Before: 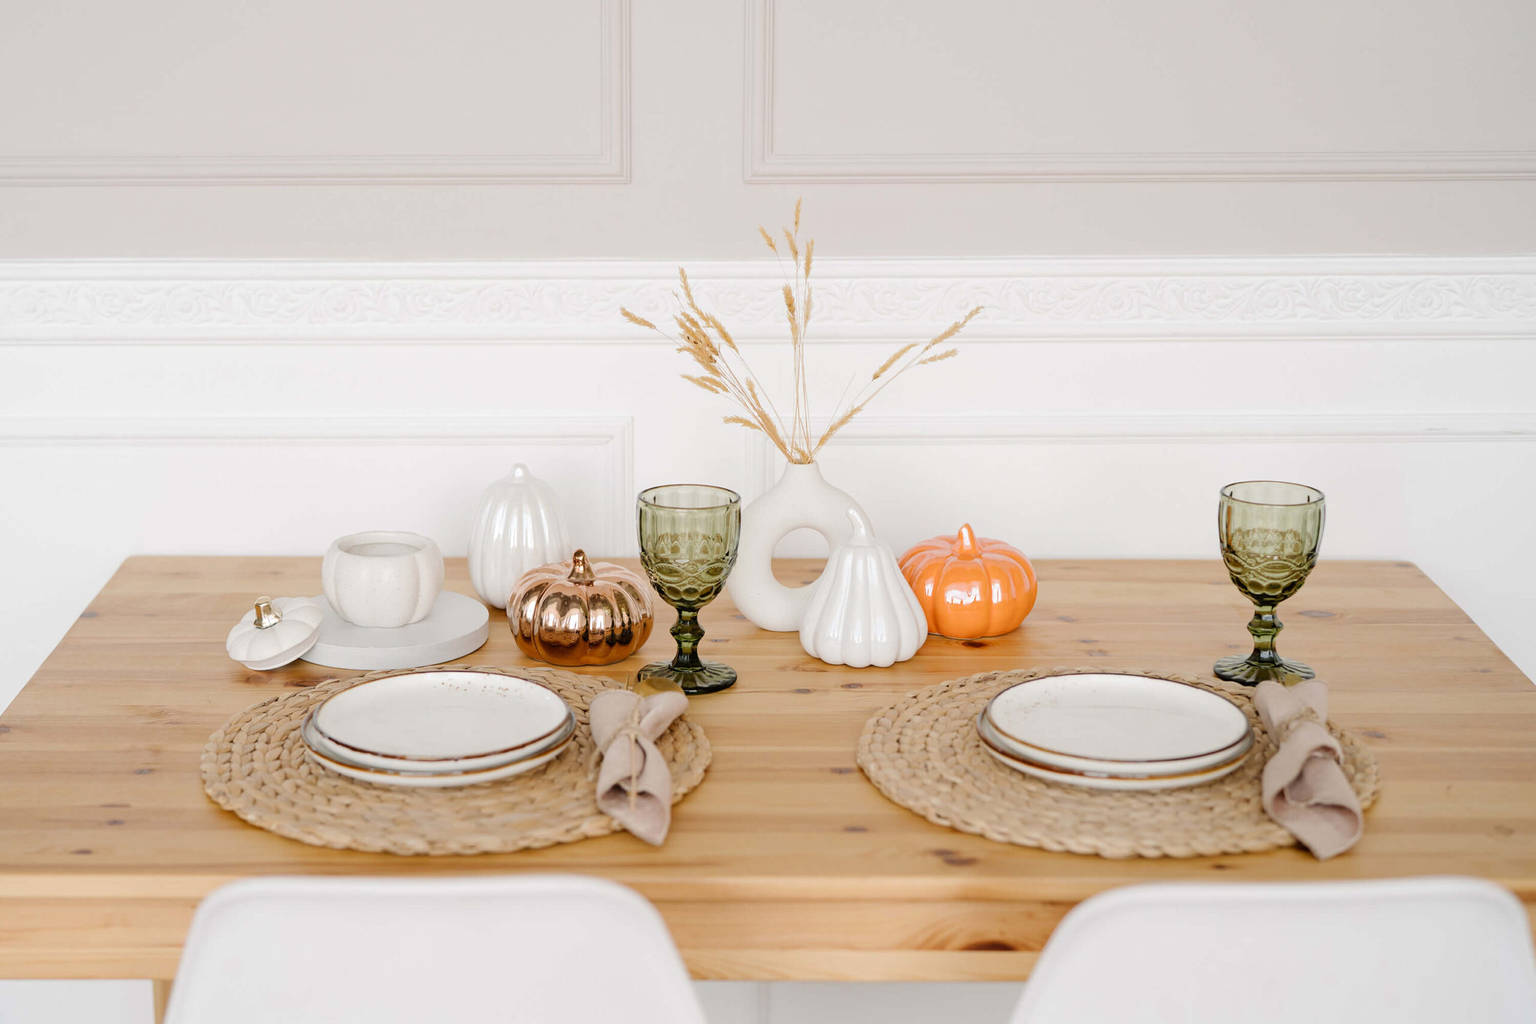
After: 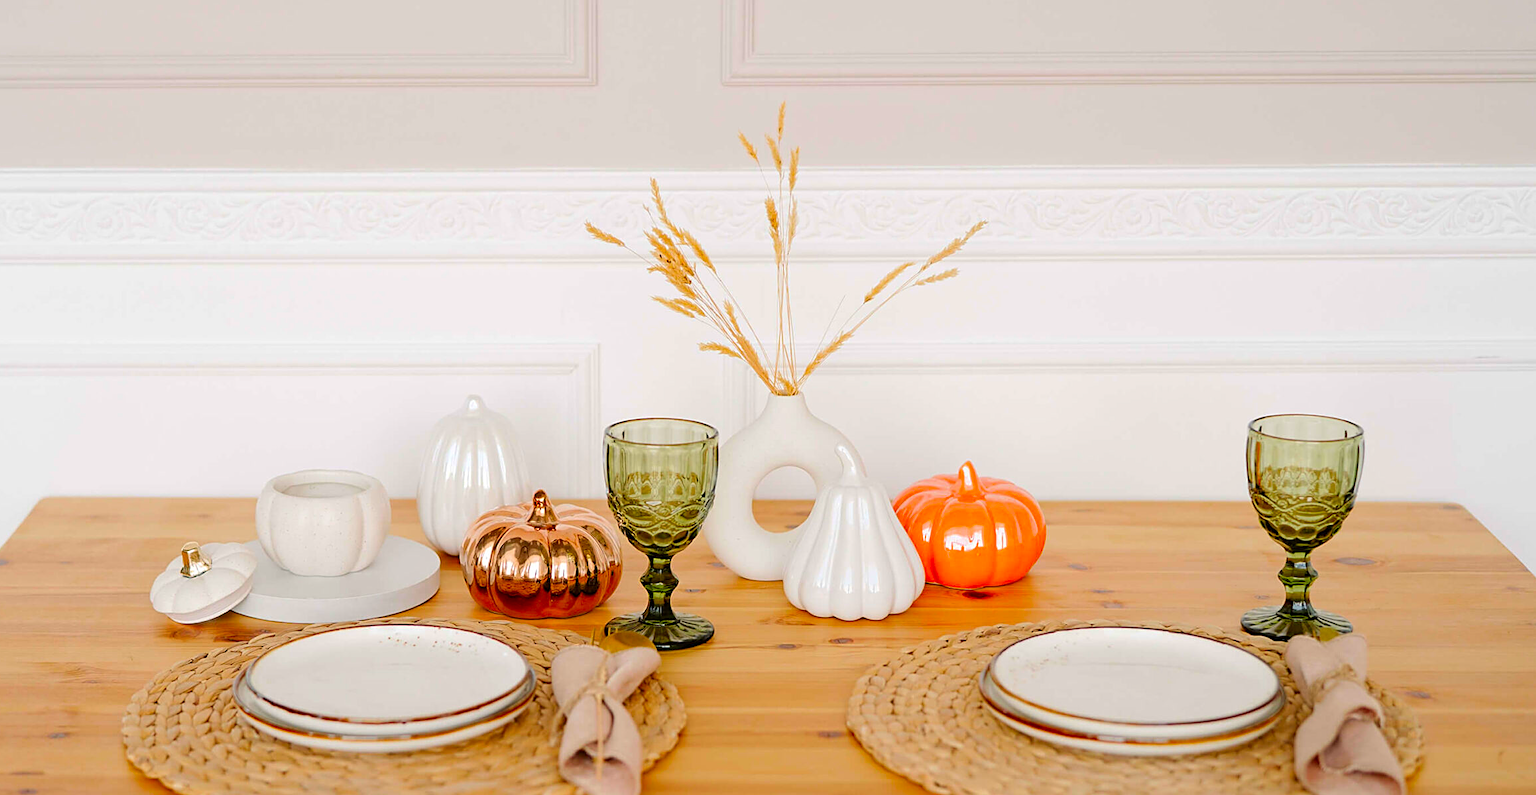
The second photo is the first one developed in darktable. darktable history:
tone equalizer: on, module defaults
color correction: highlights b* -0.032, saturation 1.82
crop: left 5.923%, top 10.418%, right 3.558%, bottom 19.282%
sharpen: on, module defaults
